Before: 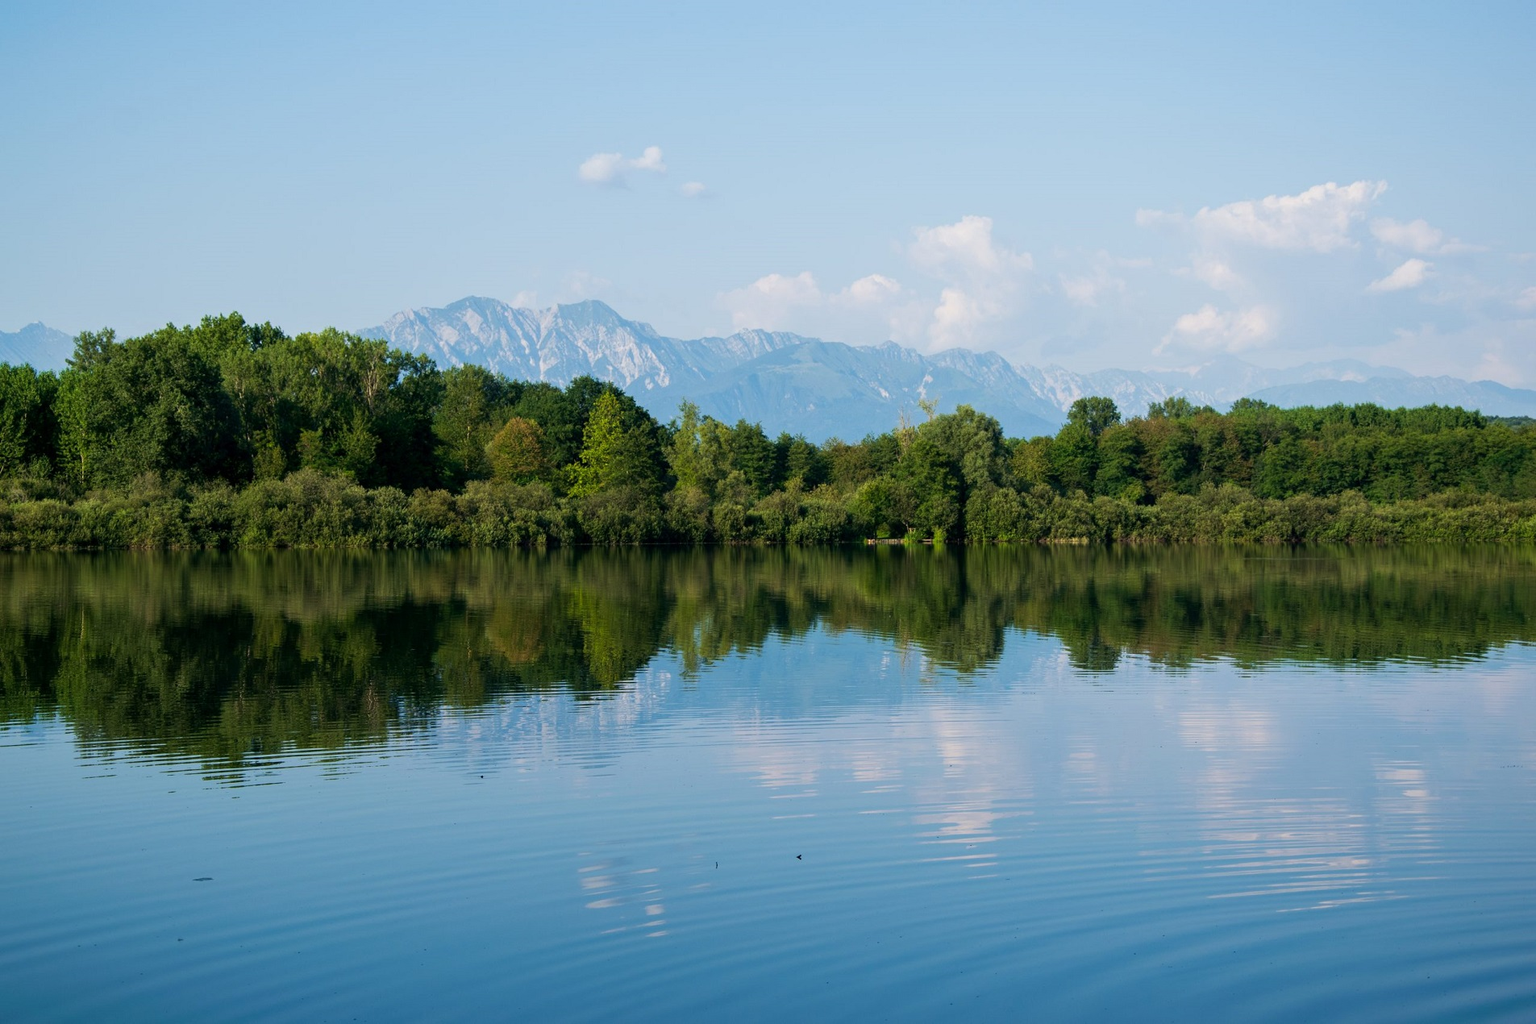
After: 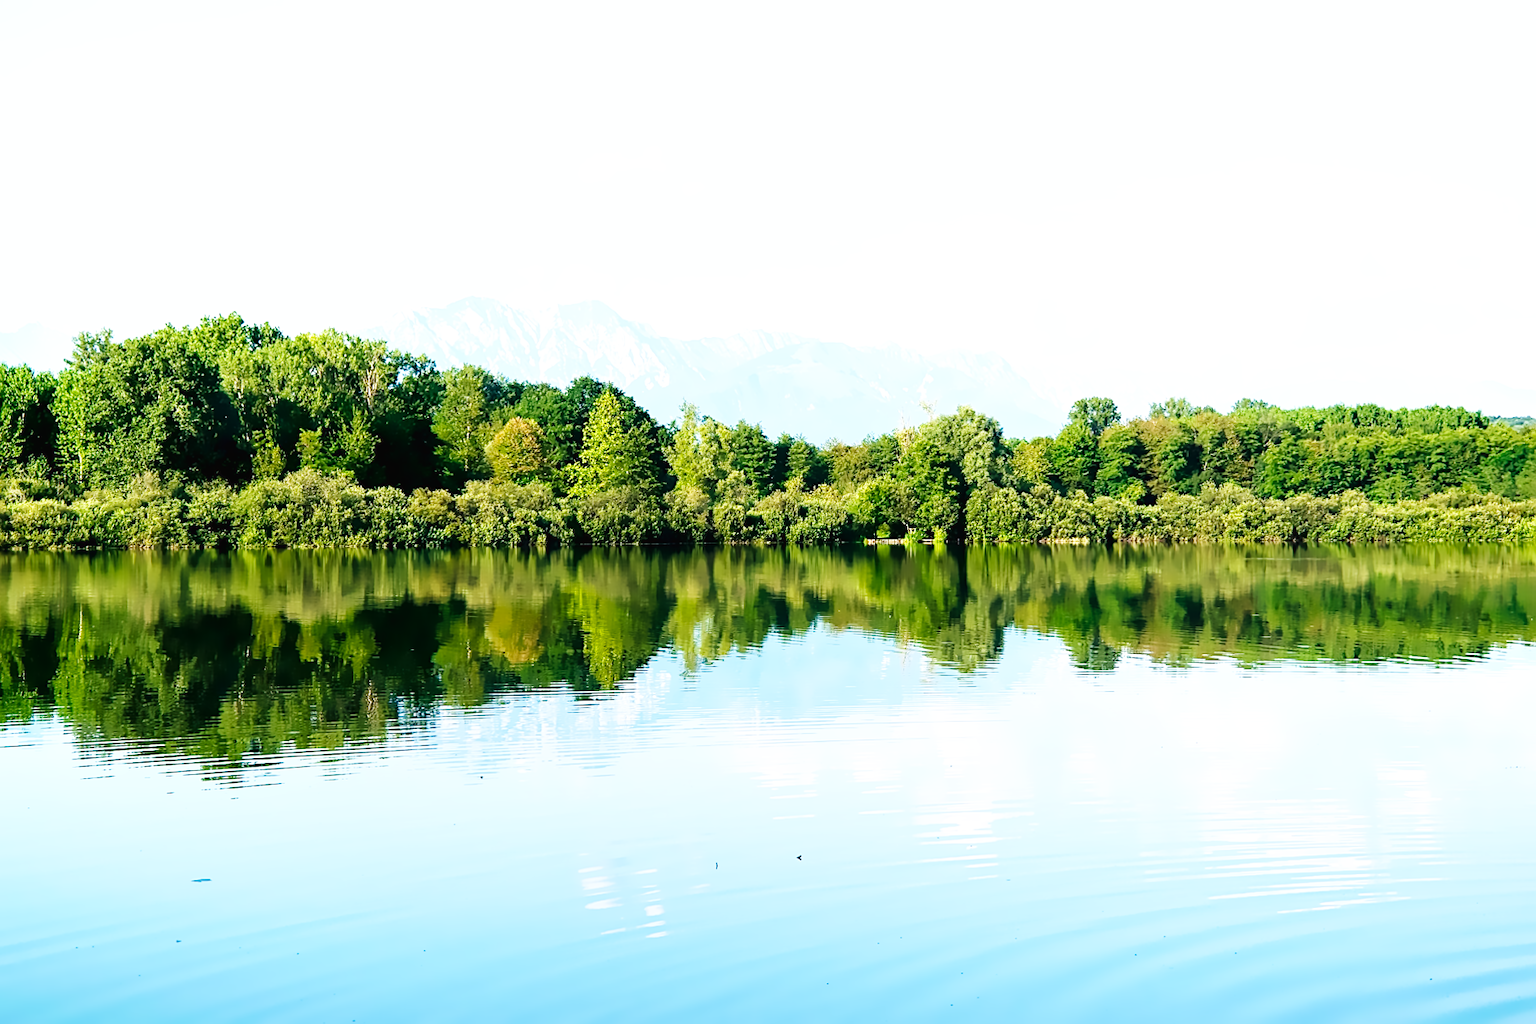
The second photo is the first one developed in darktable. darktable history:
lens correction: scale 1, crop 1, focal 35, aperture 7.1, distance 1000, camera "Canon EOS 6D", lens "Sigma 35mm f/1.4 DG HSM"
base curve: curves: ch0 [(0, 0.003) (0.001, 0.002) (0.006, 0.004) (0.02, 0.022) (0.048, 0.086) (0.094, 0.234) (0.162, 0.431) (0.258, 0.629) (0.385, 0.8) (0.548, 0.918) (0.751, 0.988) (1, 1)], preserve colors none
sharpen: on, module defaults
exposure: exposure 0.785 EV, compensate highlight preservation false
denoise (profiled): central pixel weight 0, a [-1, 0, 0], b [0, 0, 0], mode non-local means, y [[0, 0, 0.5 ×5] ×4, [0.5 ×7], [0.5 ×7]], fix various bugs in algorithm false, upgrade profiled transform false, color mode RGB, compensate highlight preservation false
